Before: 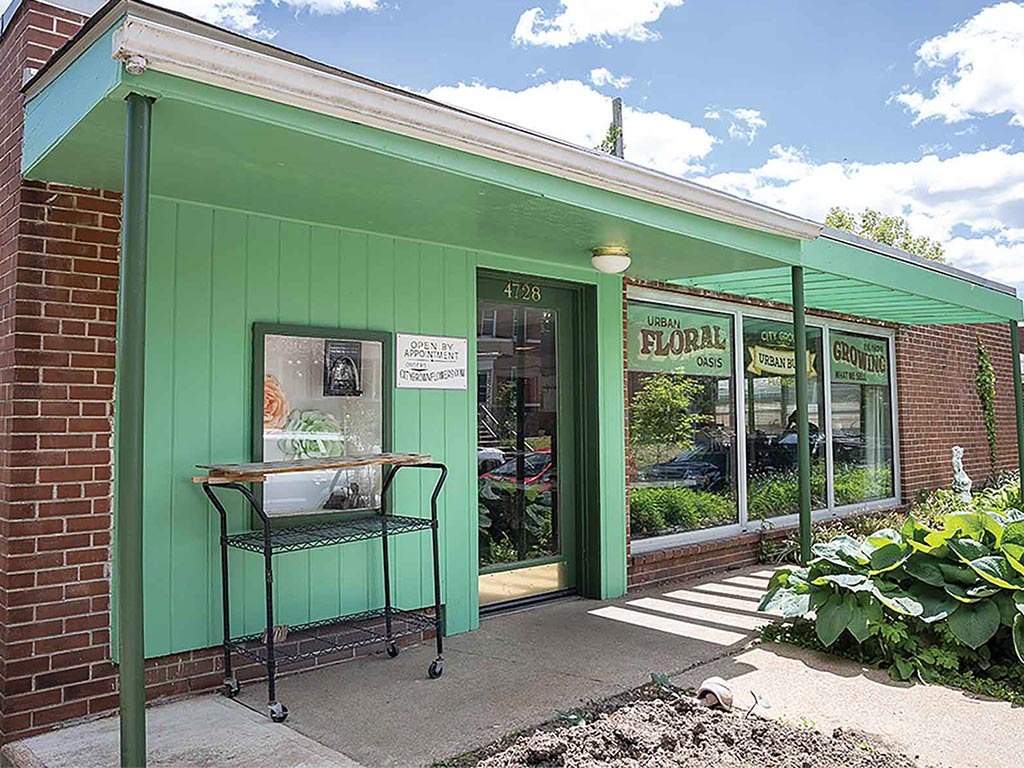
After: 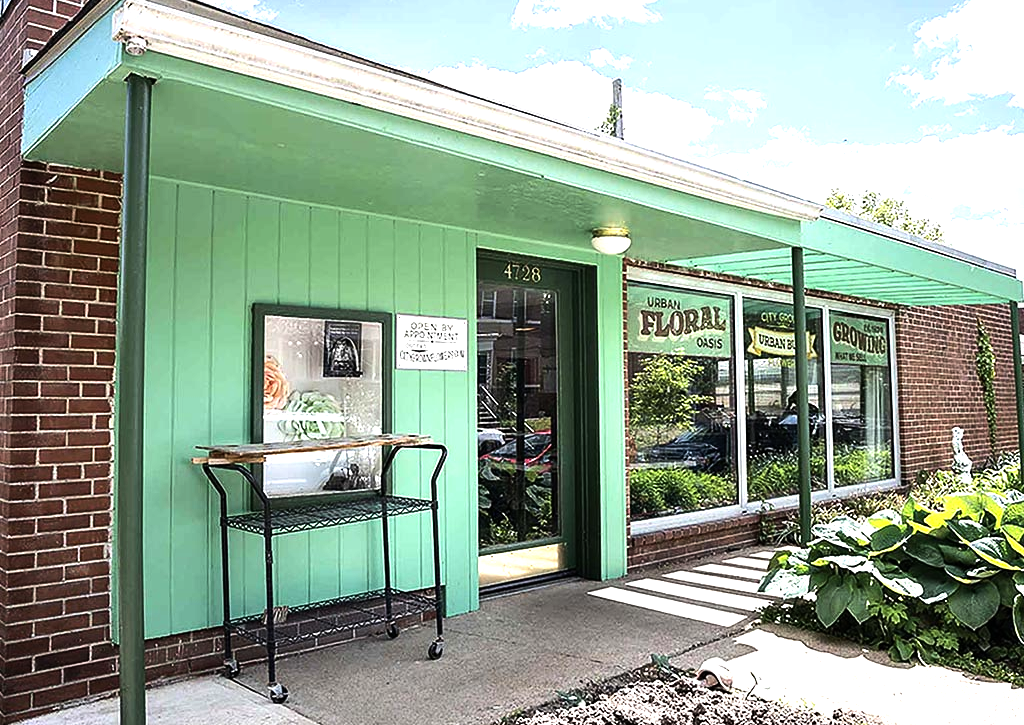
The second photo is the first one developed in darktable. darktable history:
tone equalizer: -8 EV -1.08 EV, -7 EV -1.01 EV, -6 EV -0.867 EV, -5 EV -0.578 EV, -3 EV 0.578 EV, -2 EV 0.867 EV, -1 EV 1.01 EV, +0 EV 1.08 EV, edges refinement/feathering 500, mask exposure compensation -1.57 EV, preserve details no
crop and rotate: top 2.479%, bottom 3.018%
